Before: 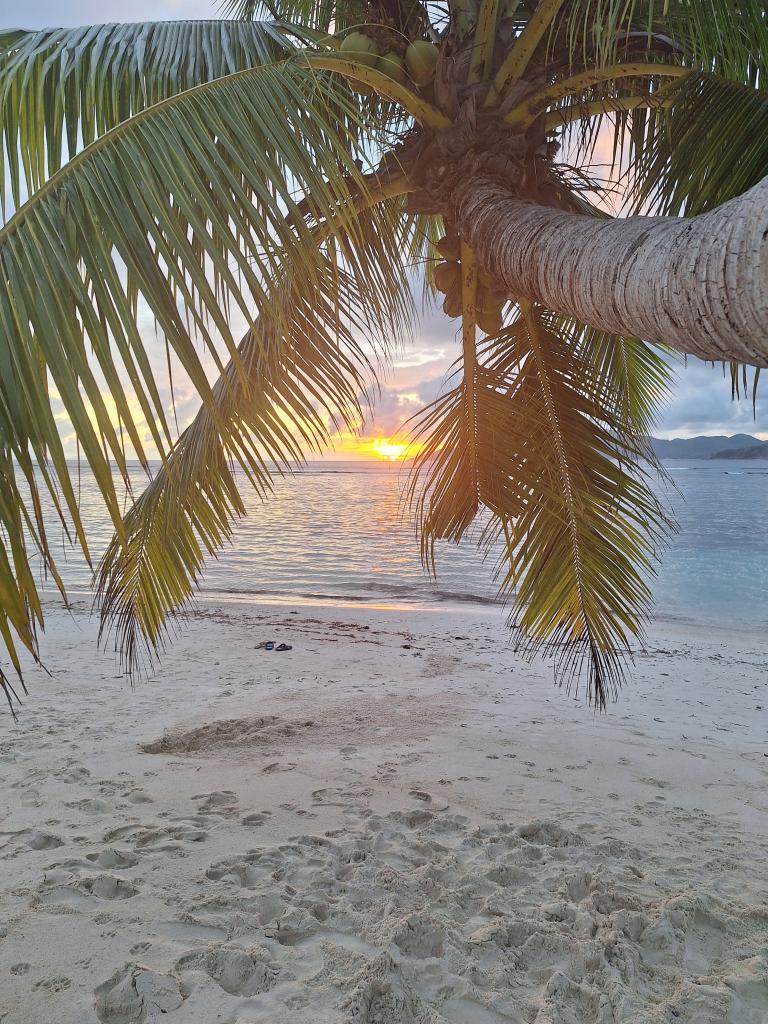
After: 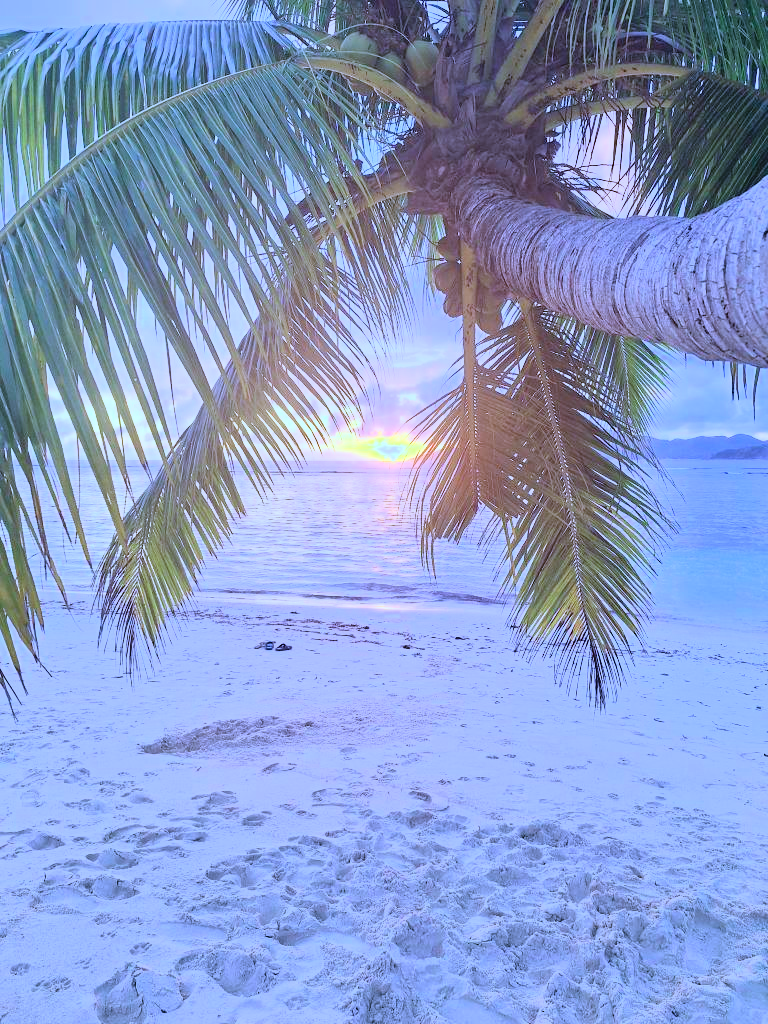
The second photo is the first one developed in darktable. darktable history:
exposure: exposure 0.6 EV, compensate highlight preservation false
tone curve: curves: ch0 [(0.003, 0.029) (0.037, 0.036) (0.149, 0.117) (0.297, 0.318) (0.422, 0.474) (0.531, 0.6) (0.743, 0.809) (0.889, 0.941) (1, 0.98)]; ch1 [(0, 0) (0.305, 0.325) (0.453, 0.437) (0.482, 0.479) (0.501, 0.5) (0.506, 0.503) (0.564, 0.578) (0.587, 0.625) (0.666, 0.727) (1, 1)]; ch2 [(0, 0) (0.323, 0.277) (0.408, 0.399) (0.45, 0.48) (0.499, 0.502) (0.512, 0.523) (0.57, 0.595) (0.653, 0.671) (0.768, 0.744) (1, 1)]
color calibration: illuminant custom, x 0.459, y 0.429, temperature 2627.53 K
color correction: highlights a* 2.6, highlights b* 22.76
